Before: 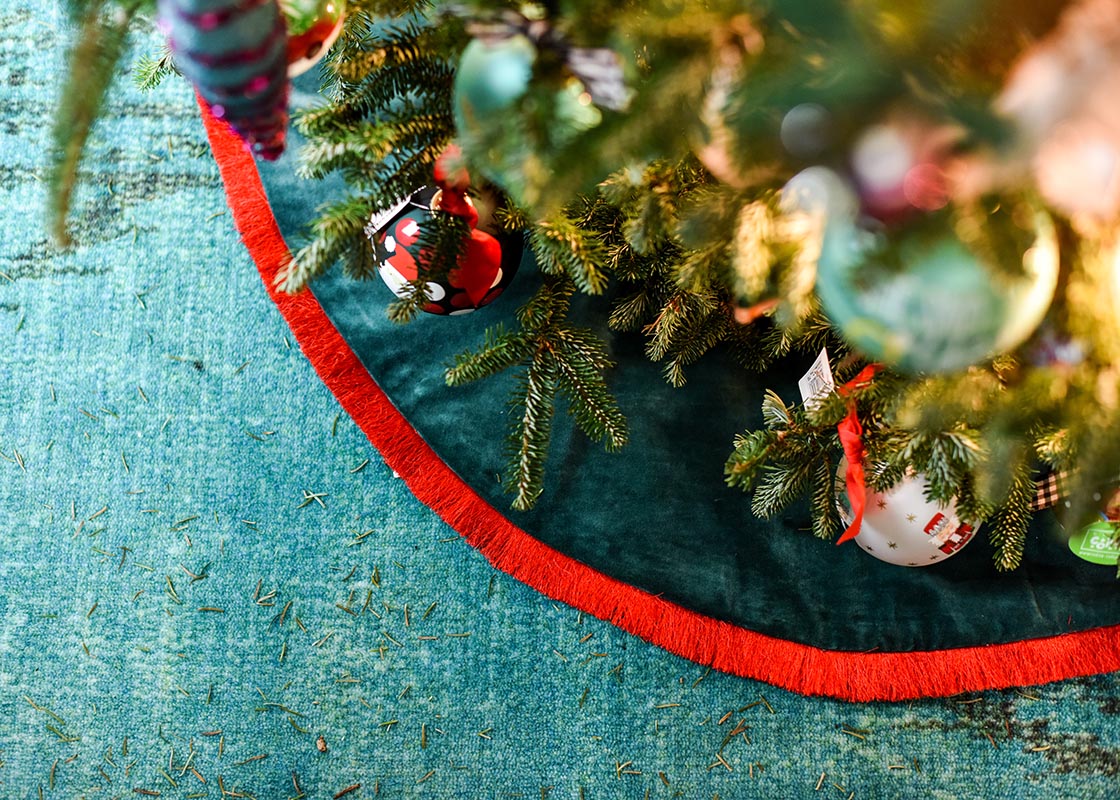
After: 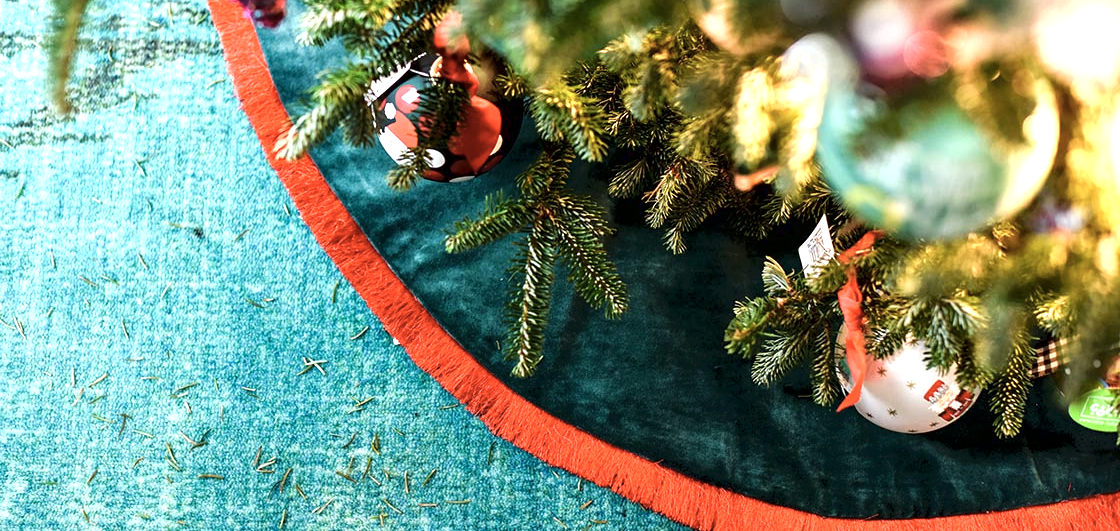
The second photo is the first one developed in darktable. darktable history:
local contrast: highlights 106%, shadows 102%, detail 119%, midtone range 0.2
crop: top 16.721%, bottom 16.788%
exposure: exposure 0.604 EV, compensate highlight preservation false
tone curve: curves: ch0 [(0, 0) (0.003, 0.026) (0.011, 0.024) (0.025, 0.022) (0.044, 0.031) (0.069, 0.067) (0.1, 0.094) (0.136, 0.102) (0.177, 0.14) (0.224, 0.189) (0.277, 0.238) (0.335, 0.325) (0.399, 0.379) (0.468, 0.453) (0.543, 0.528) (0.623, 0.609) (0.709, 0.695) (0.801, 0.793) (0.898, 0.898) (1, 1)], color space Lab, linked channels, preserve colors none
color zones: curves: ch0 [(0, 0.558) (0.143, 0.559) (0.286, 0.529) (0.429, 0.505) (0.571, 0.5) (0.714, 0.5) (0.857, 0.5) (1, 0.558)]; ch1 [(0, 0.469) (0.01, 0.469) (0.12, 0.446) (0.248, 0.469) (0.5, 0.5) (0.748, 0.5) (0.99, 0.469) (1, 0.469)]
